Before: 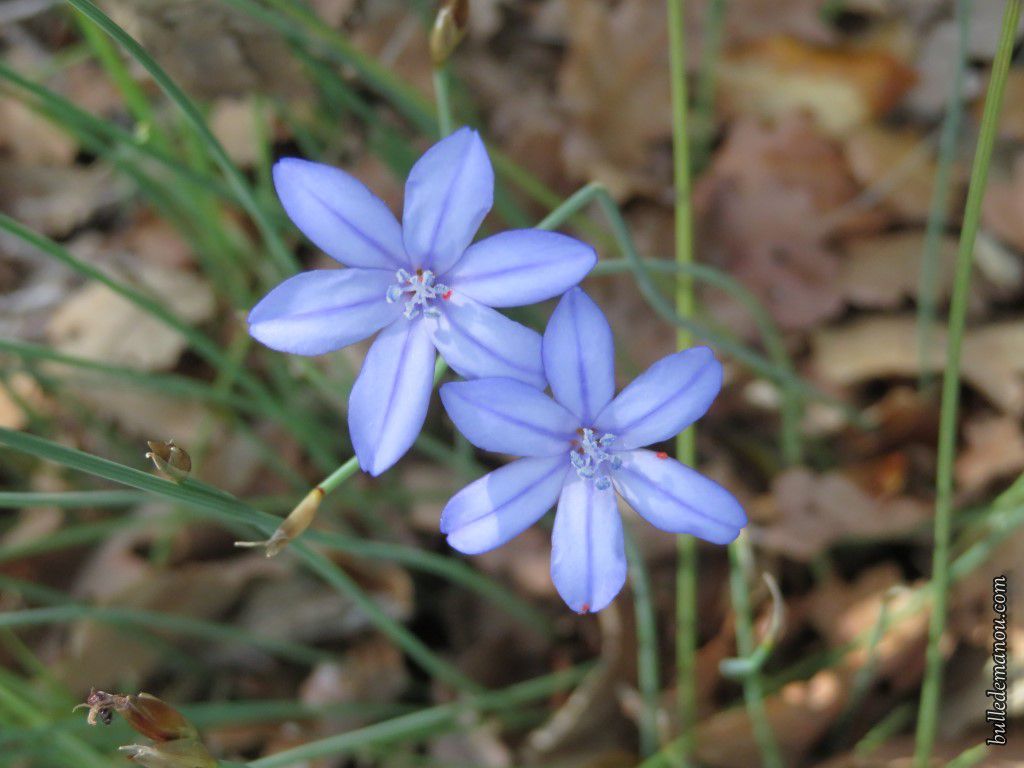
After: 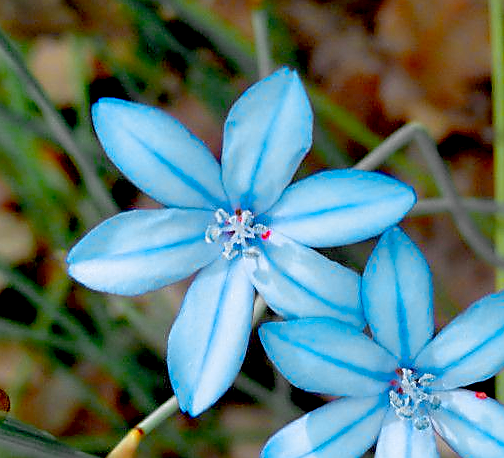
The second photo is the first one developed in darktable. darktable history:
exposure: black level correction 0.048, exposure 0.013 EV, compensate exposure bias true, compensate highlight preservation false
color zones: curves: ch0 [(0.257, 0.558) (0.75, 0.565)]; ch1 [(0.004, 0.857) (0.14, 0.416) (0.257, 0.695) (0.442, 0.032) (0.736, 0.266) (0.891, 0.741)]; ch2 [(0, 0.623) (0.112, 0.436) (0.271, 0.474) (0.516, 0.64) (0.743, 0.286)]
crop: left 17.738%, top 7.873%, right 33.031%, bottom 32.386%
sharpen: radius 1.366, amount 1.239, threshold 0.751
